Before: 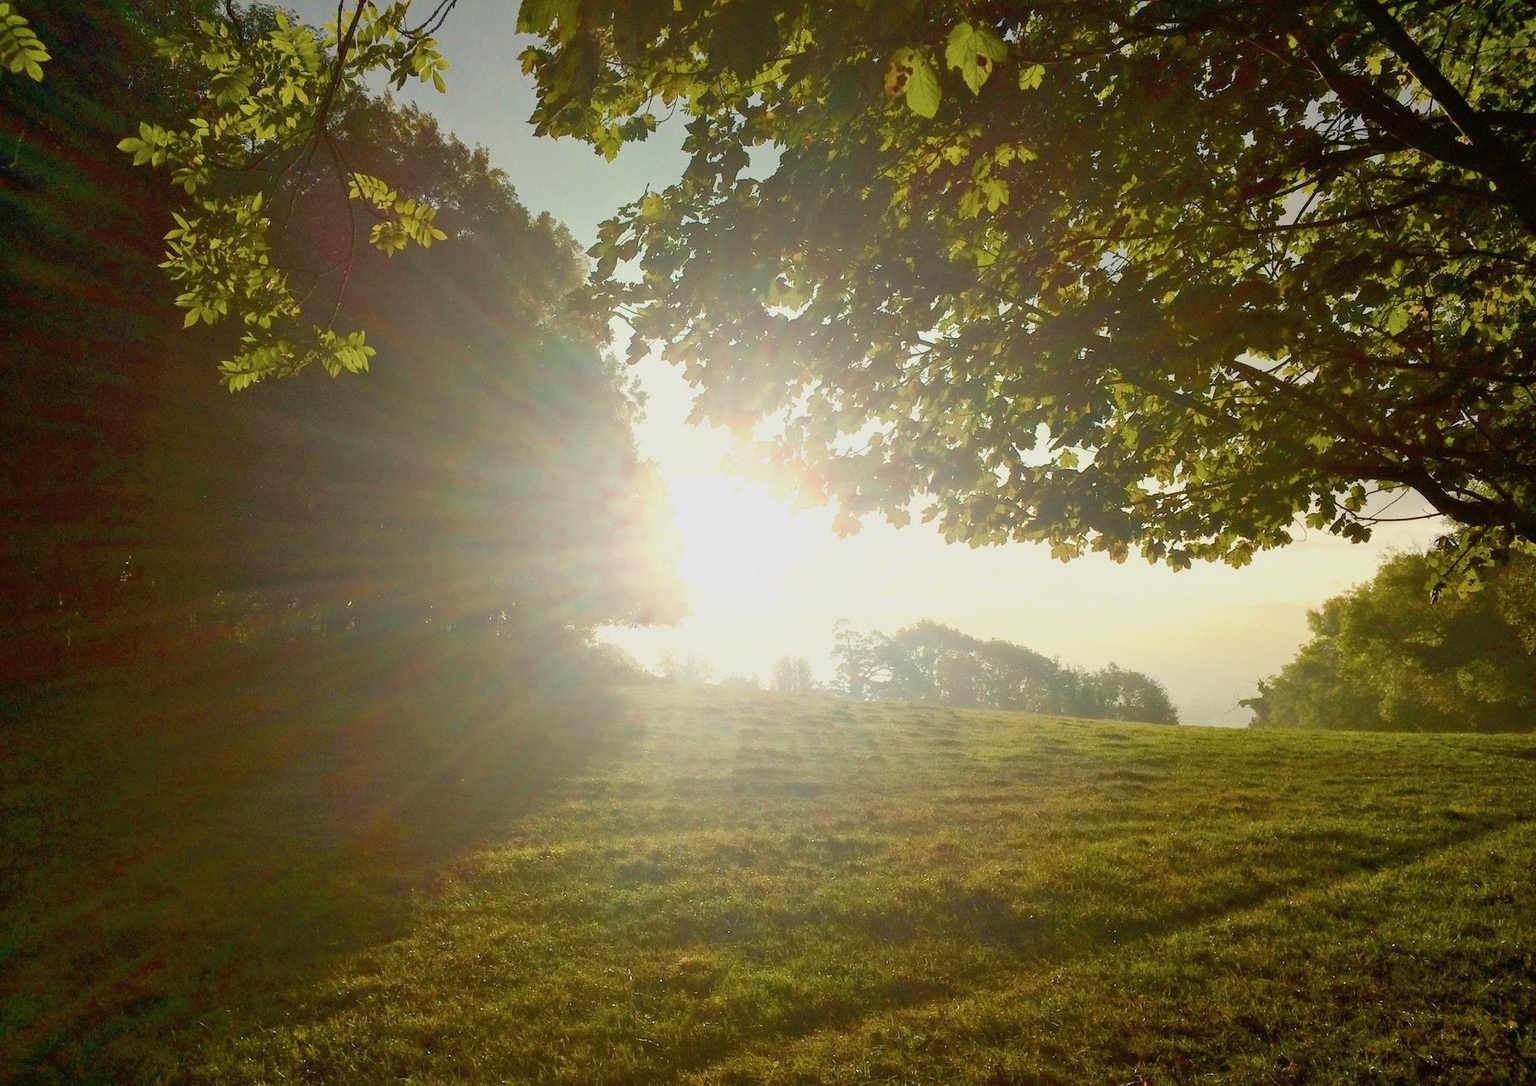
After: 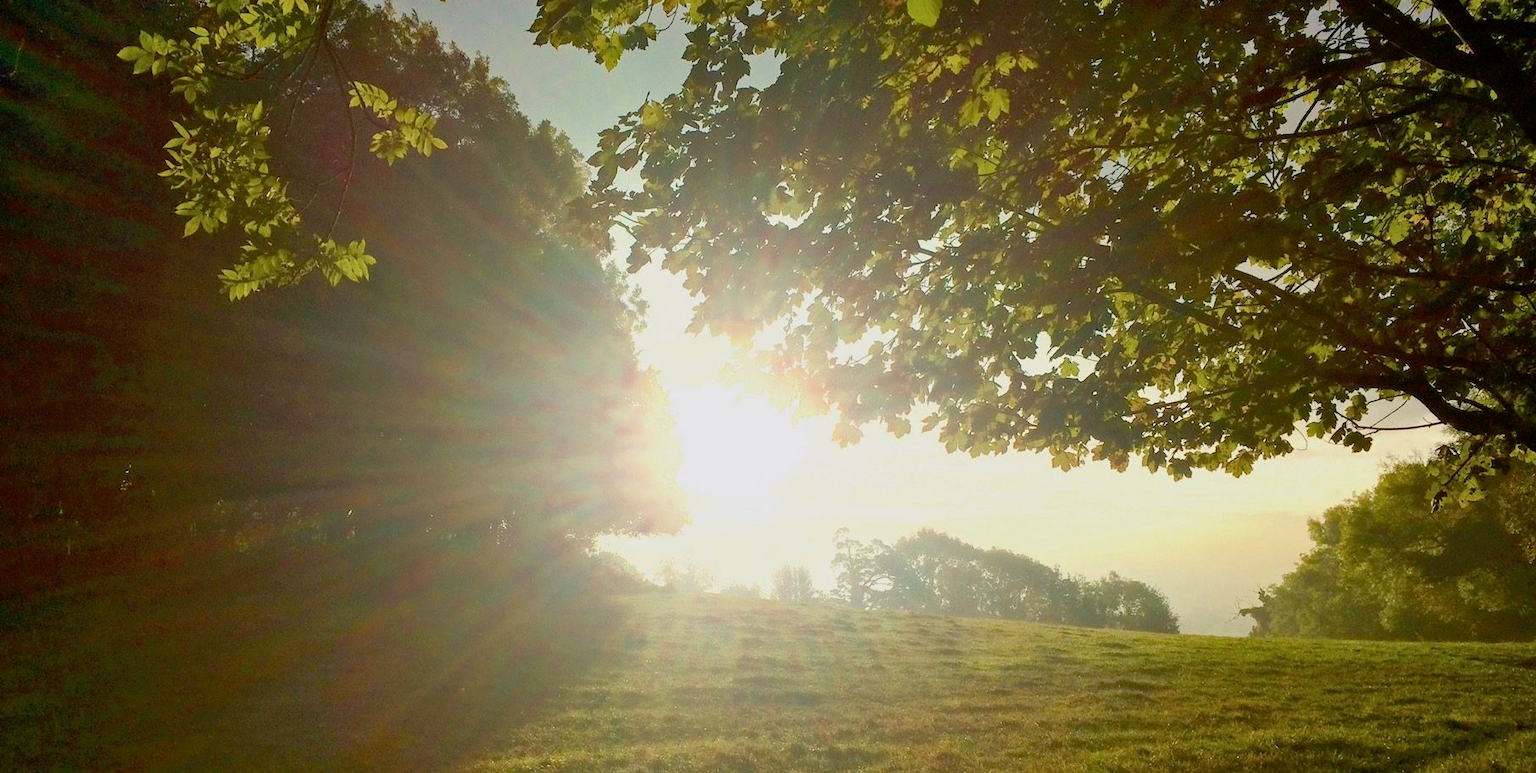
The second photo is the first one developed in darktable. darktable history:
haze removal: compatibility mode true, adaptive false
exposure: black level correction 0.002, compensate highlight preservation false
crop and rotate: top 8.466%, bottom 20.296%
